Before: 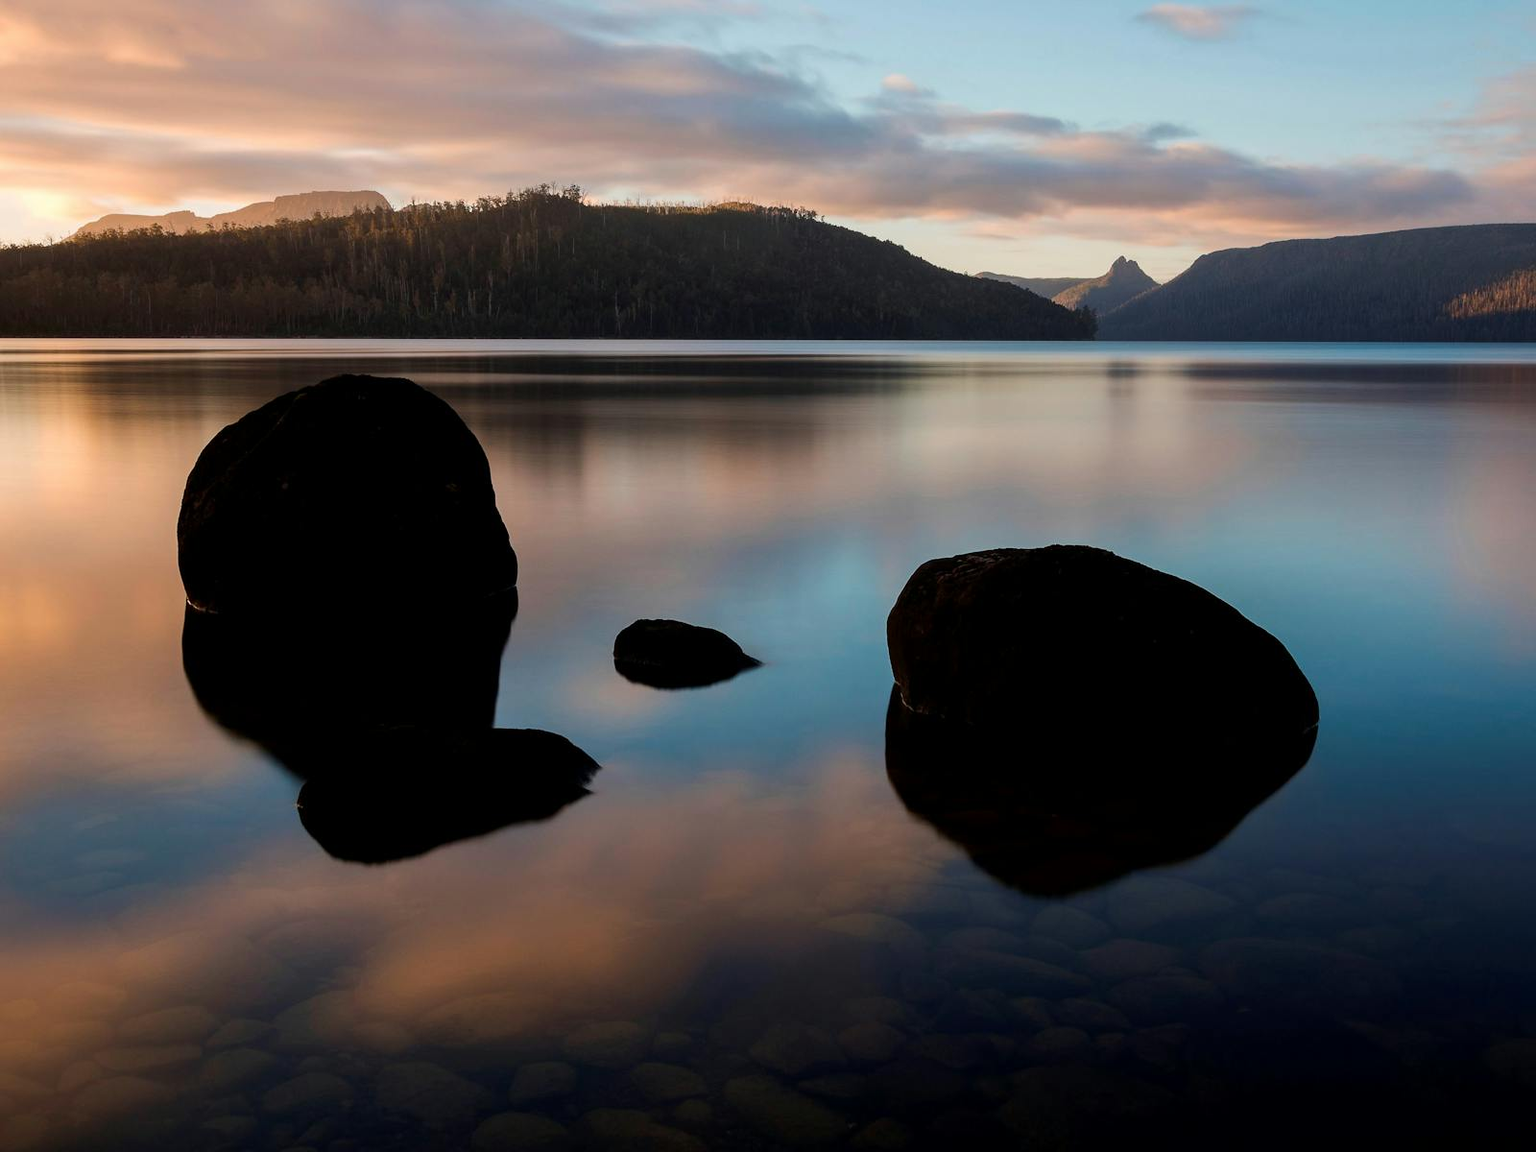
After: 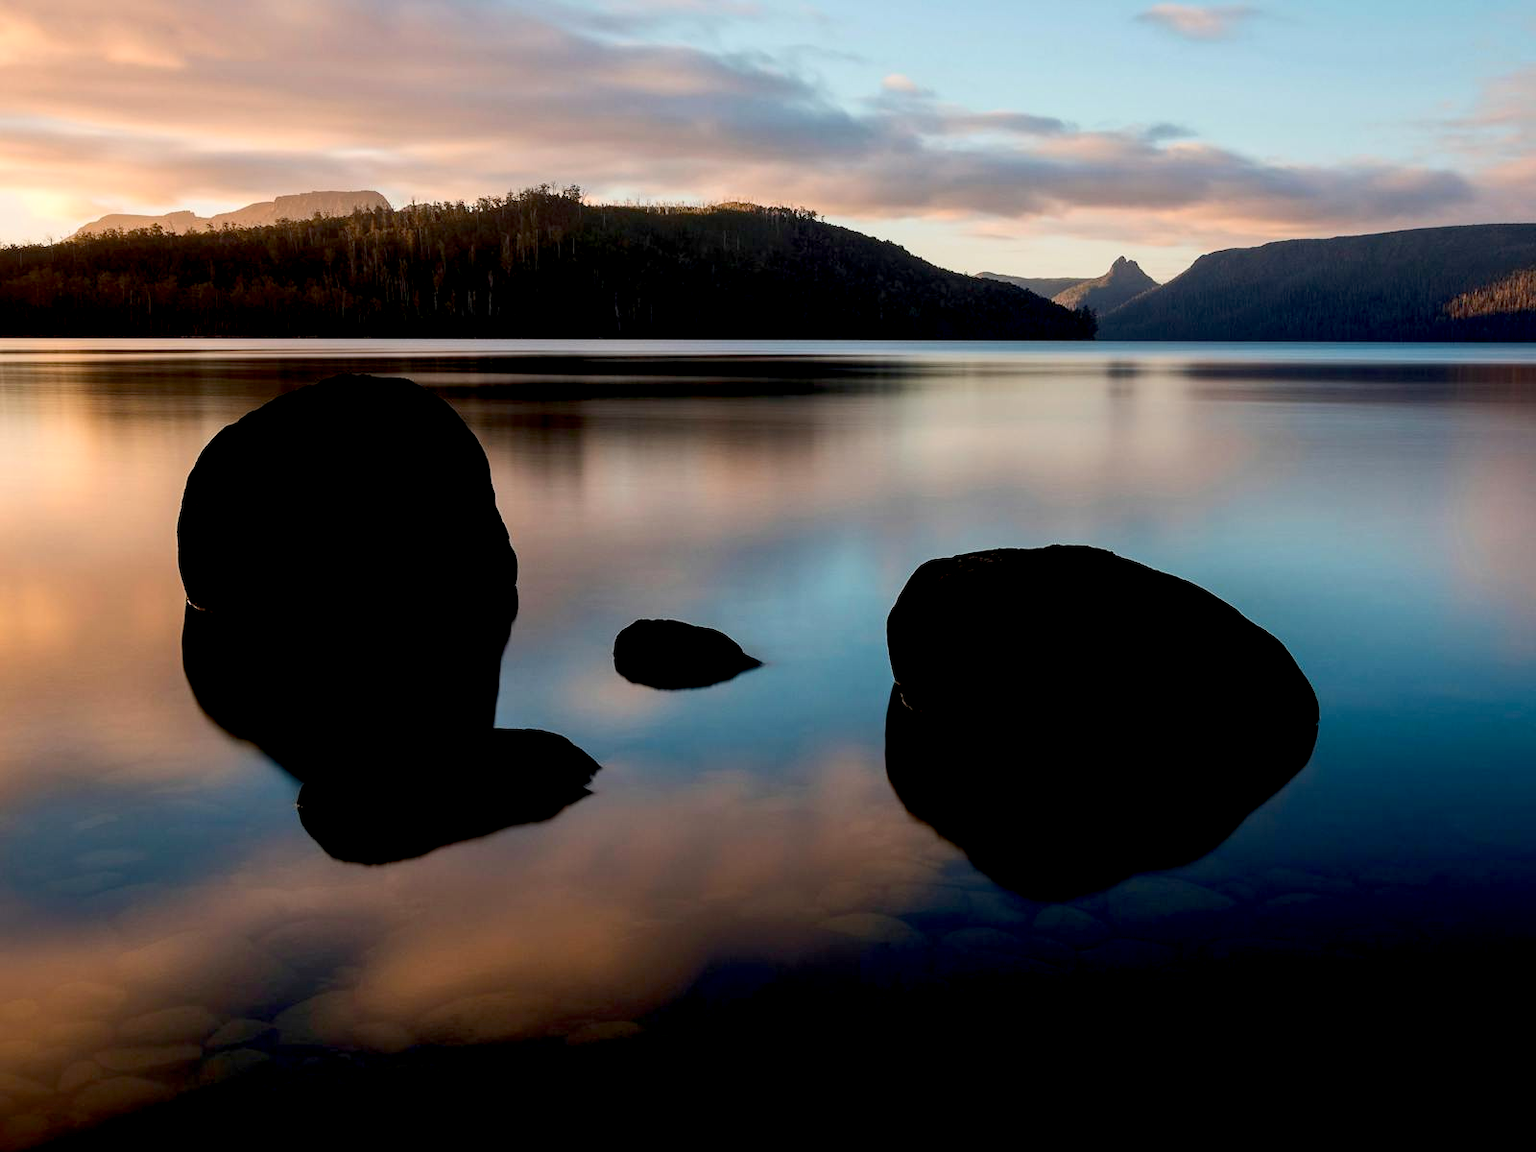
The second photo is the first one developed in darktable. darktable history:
exposure: black level correction 0.016, exposure -0.008 EV, compensate highlight preservation false
color calibration: illuminant same as pipeline (D50), adaptation XYZ, x 0.346, y 0.359, temperature 5016.34 K
contrast brightness saturation: contrast 0.149, brightness 0.05
